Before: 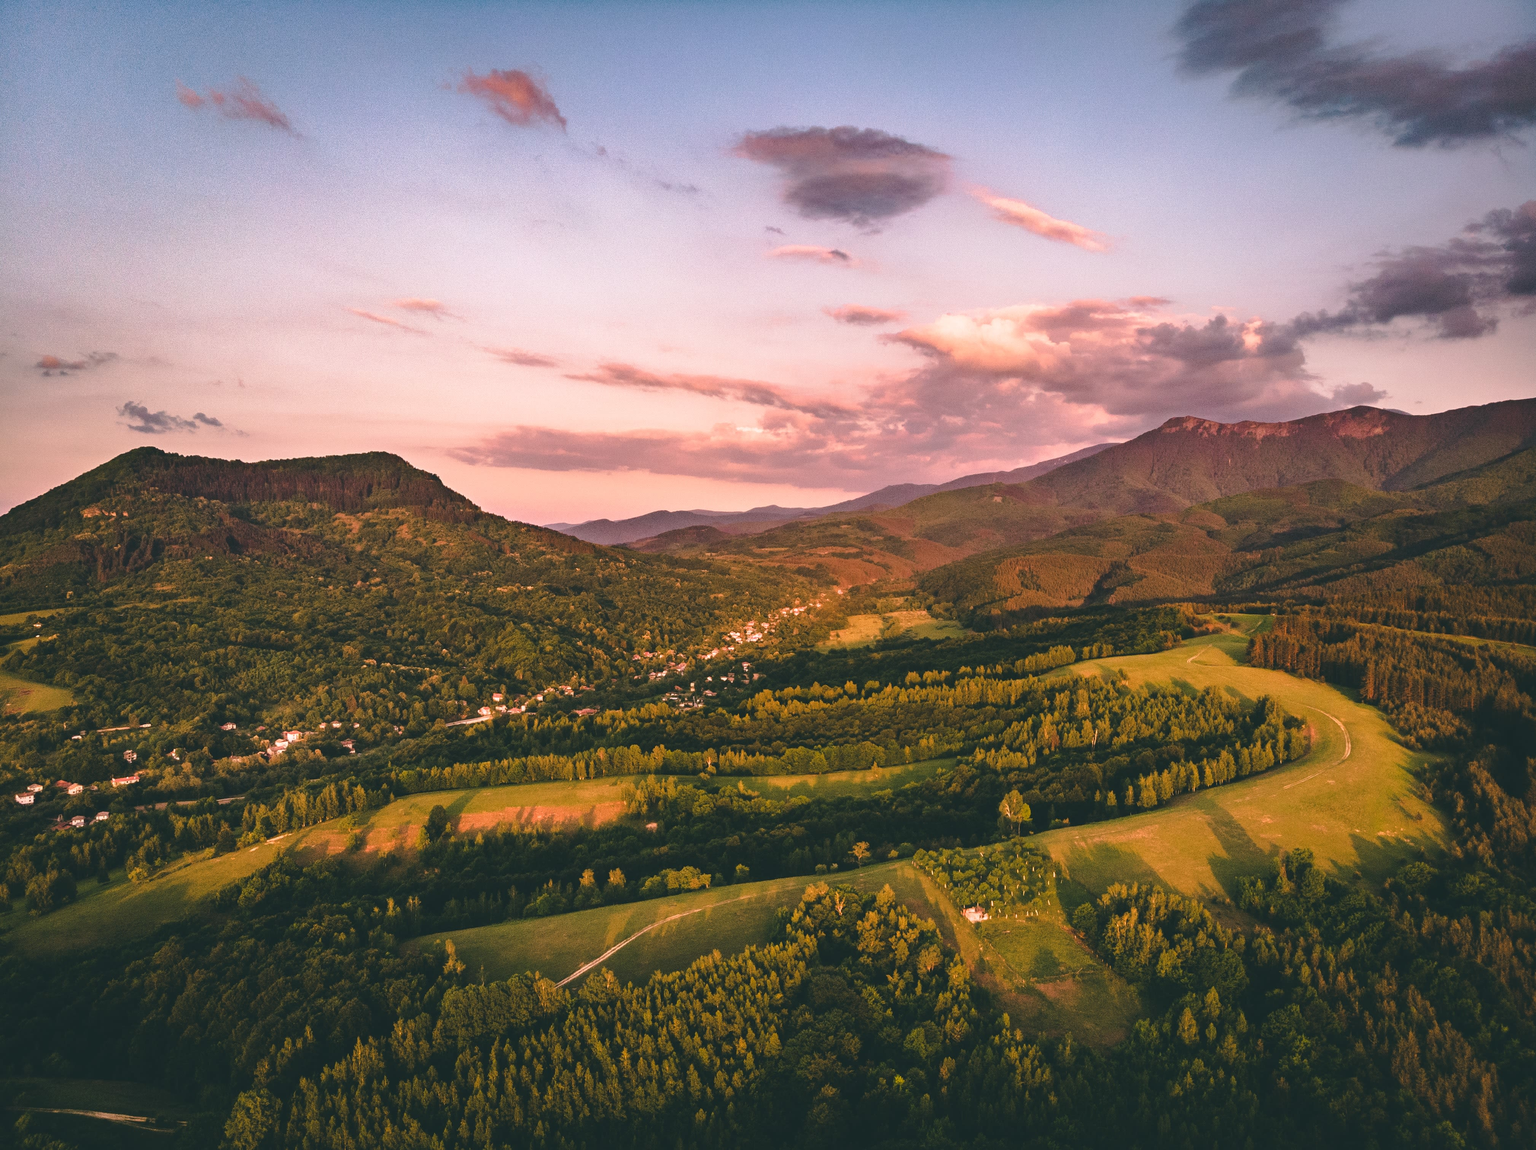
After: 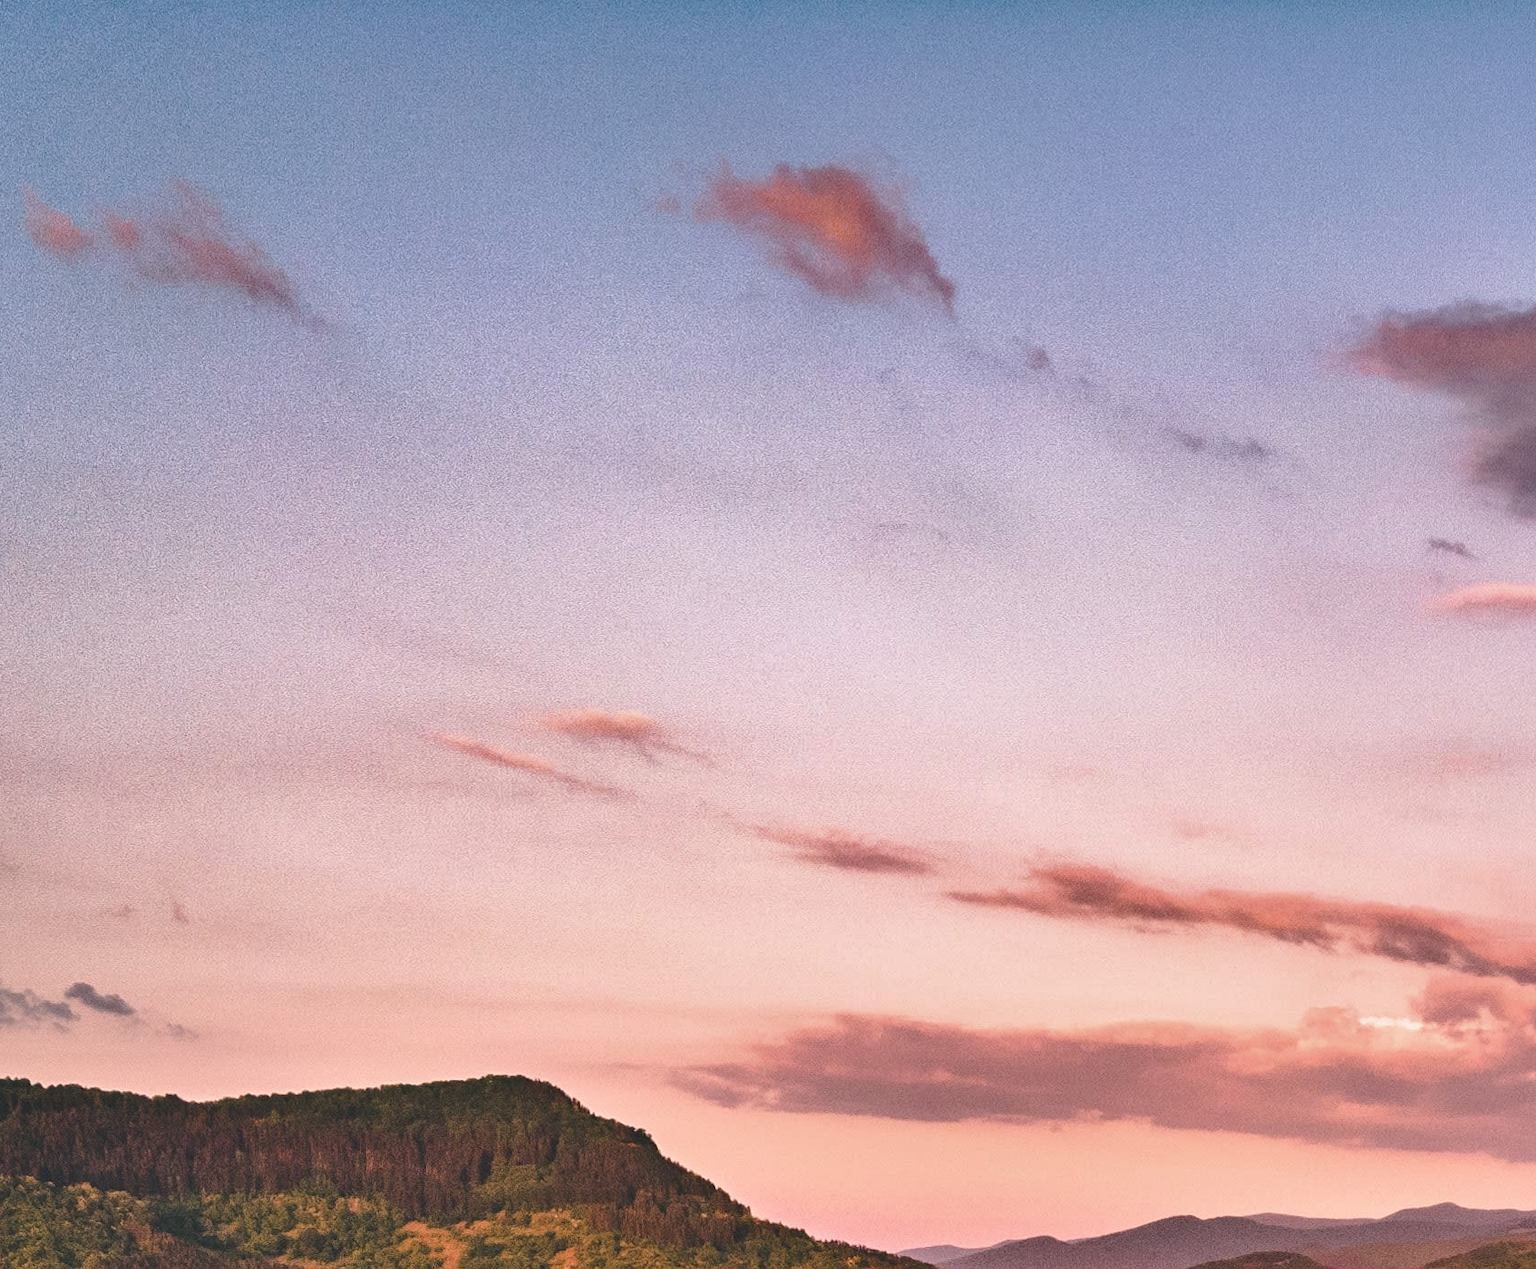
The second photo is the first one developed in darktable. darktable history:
crop and rotate: left 10.817%, top 0.062%, right 47.194%, bottom 53.626%
shadows and highlights: soften with gaussian
